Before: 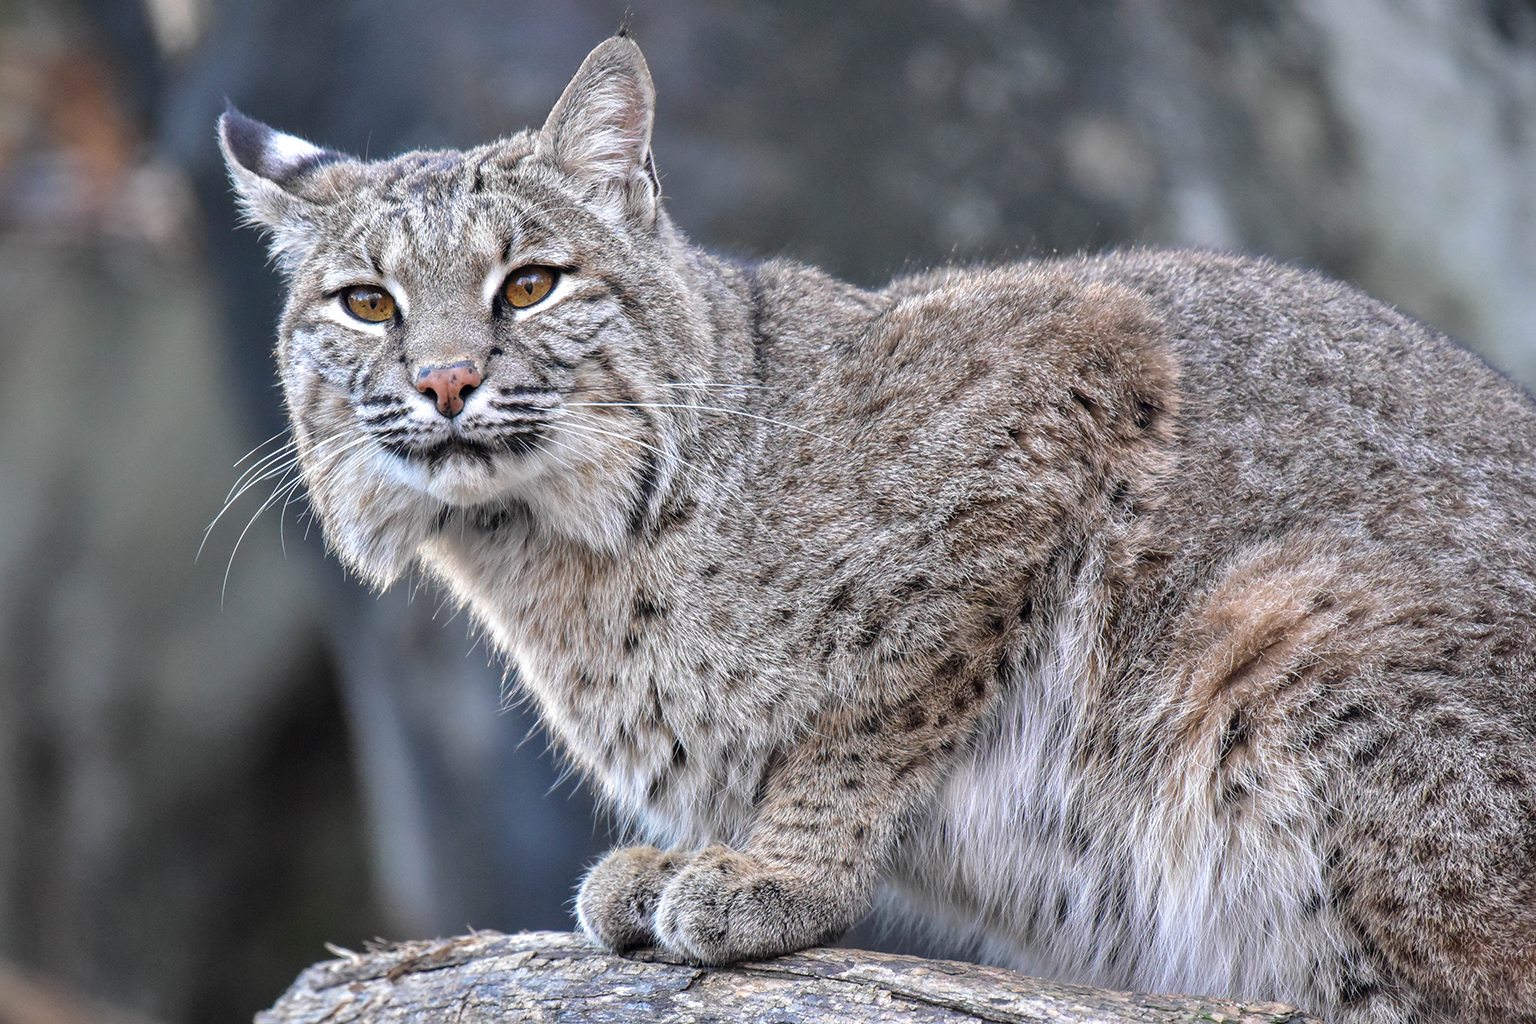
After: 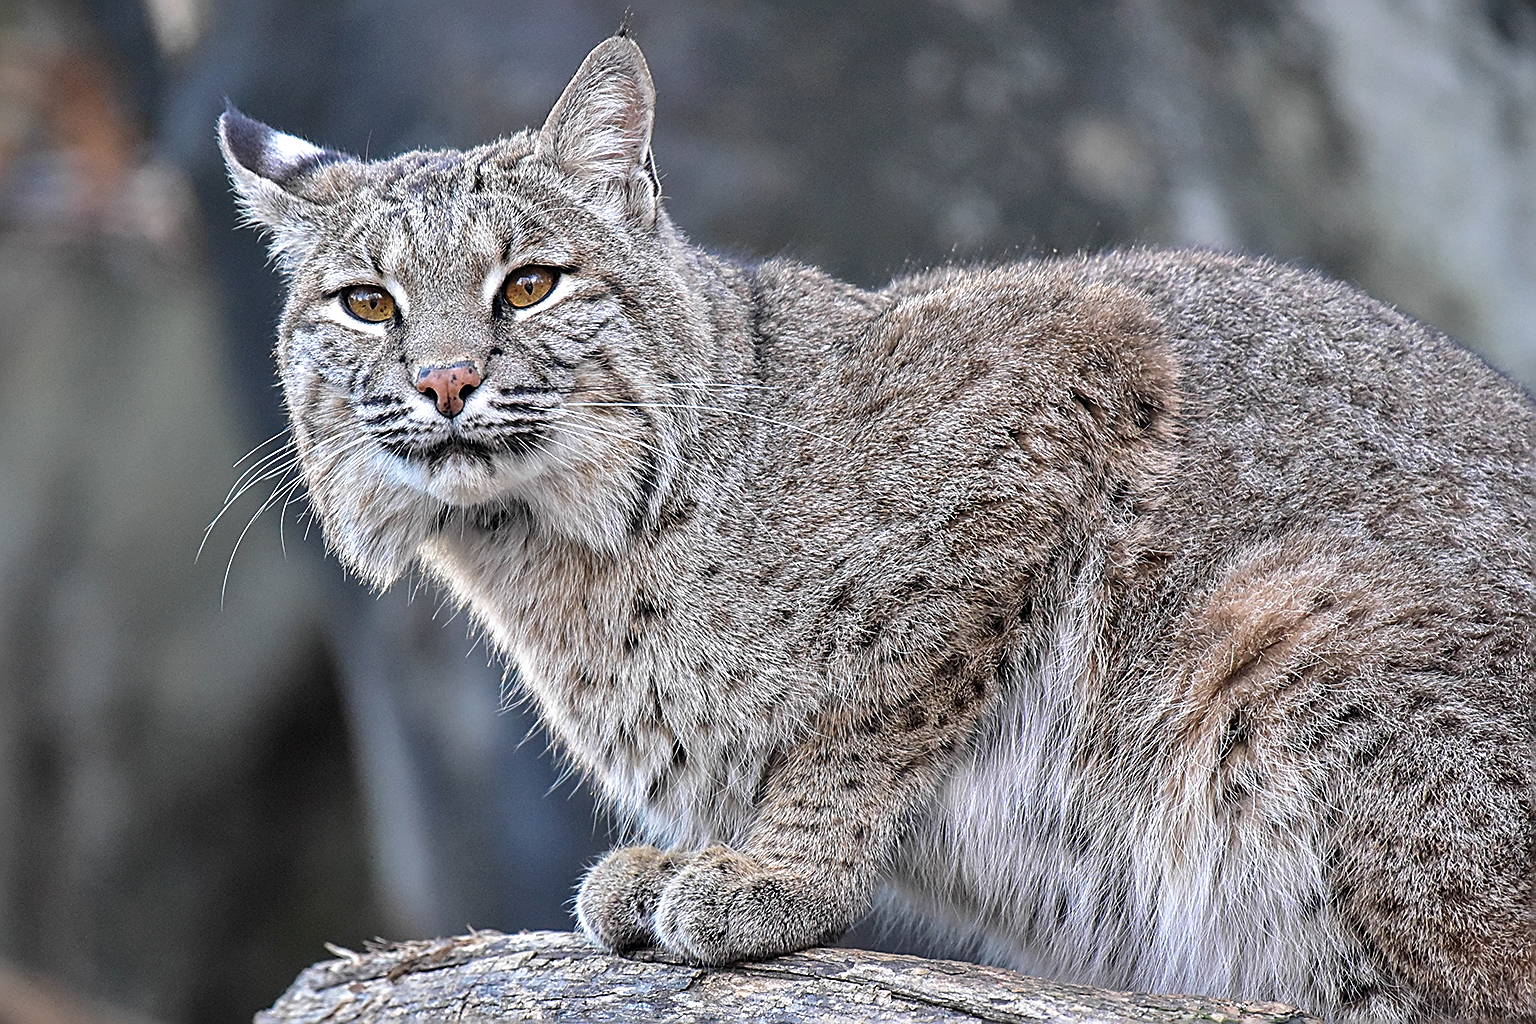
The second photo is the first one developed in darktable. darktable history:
color balance: mode lift, gamma, gain (sRGB)
sharpen: radius 1.685, amount 1.294
